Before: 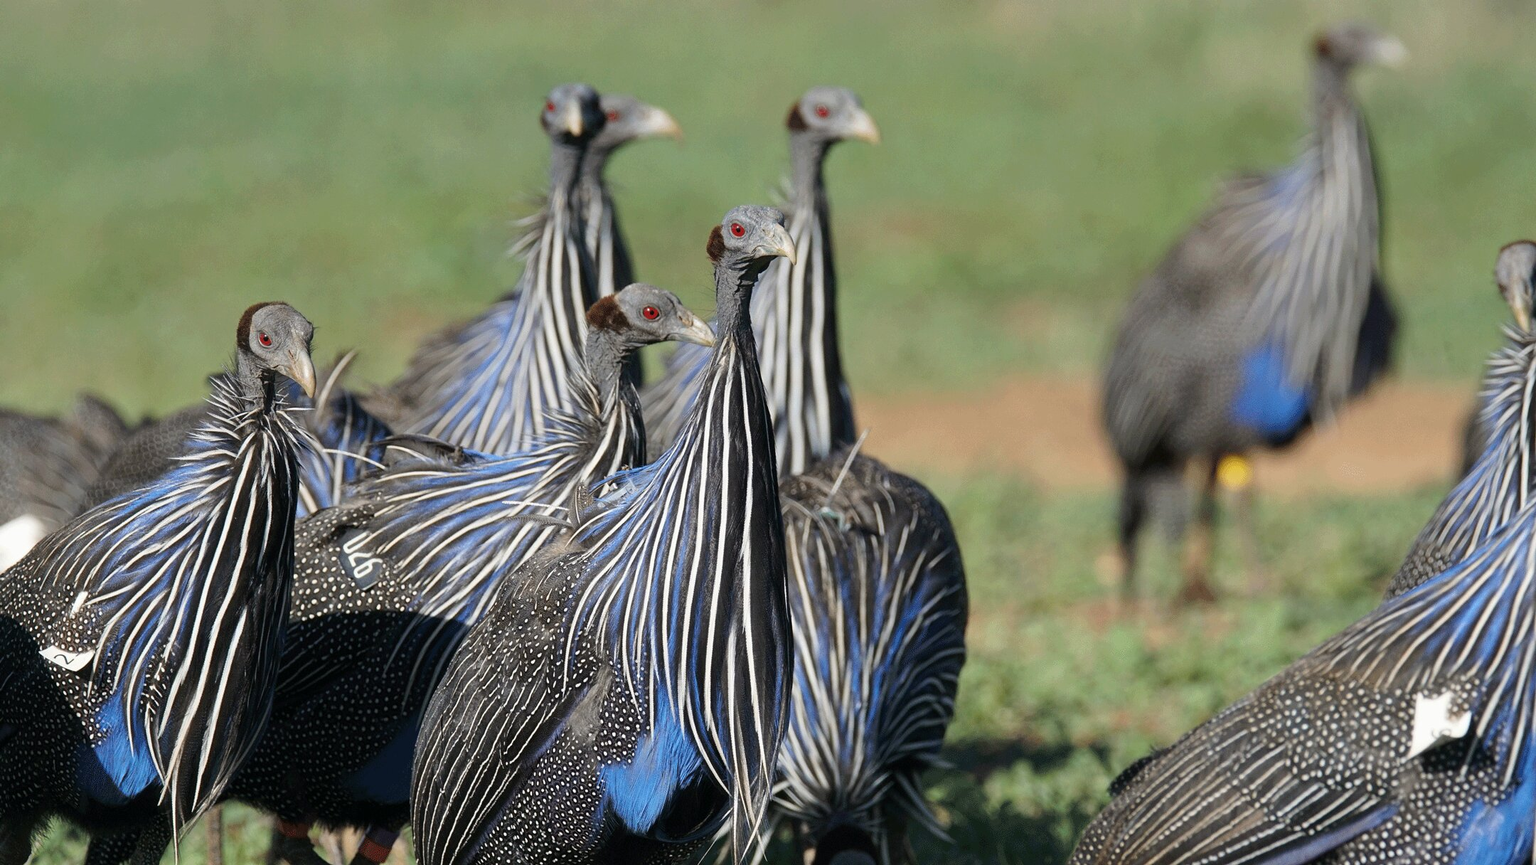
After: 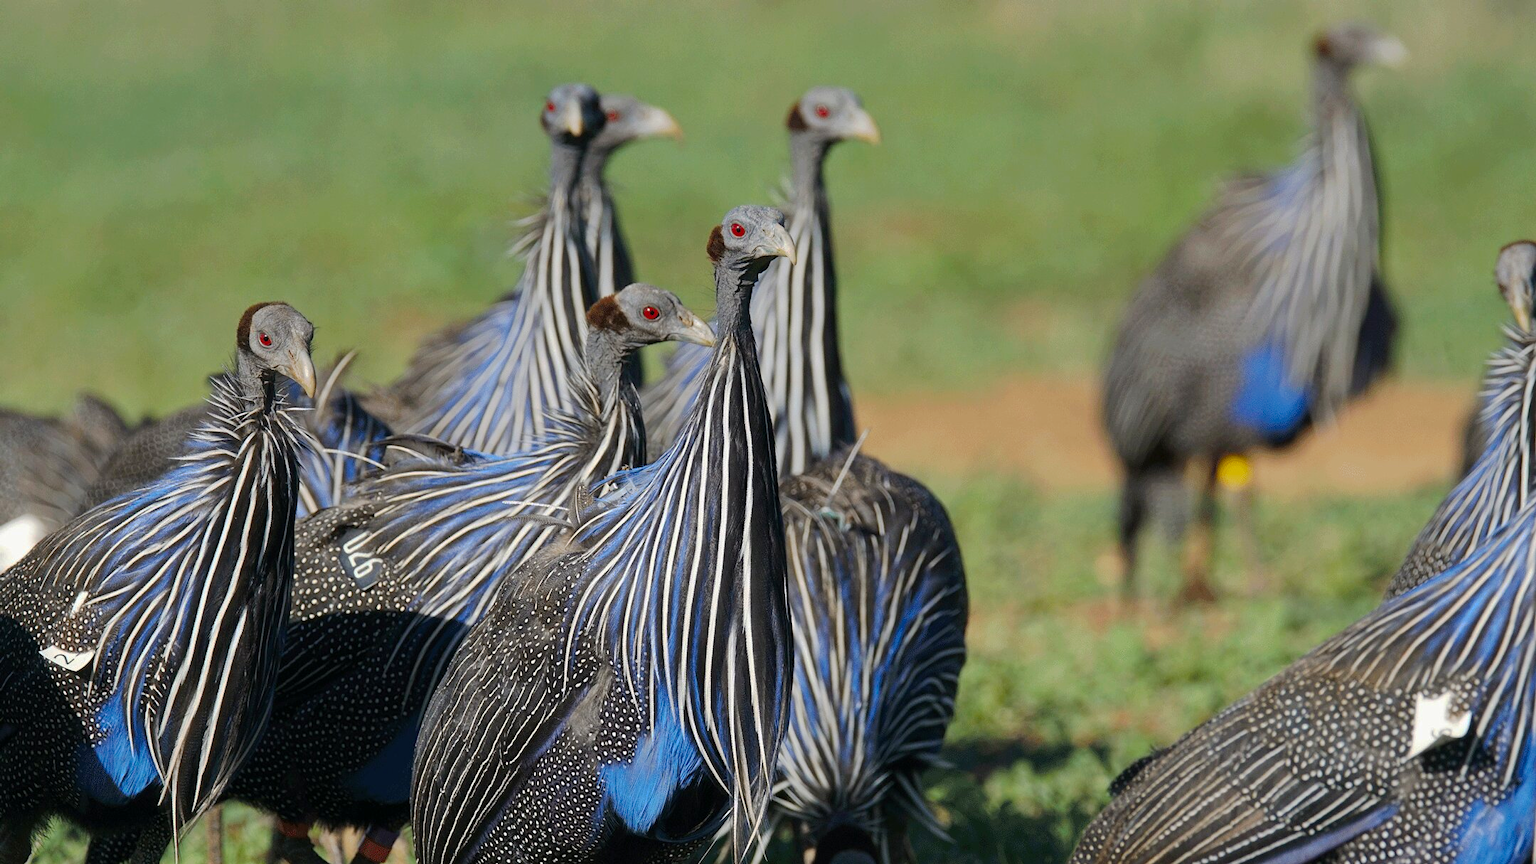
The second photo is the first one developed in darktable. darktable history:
color balance rgb: perceptual saturation grading › global saturation 30.182%
tone curve: curves: ch0 [(0, 0) (0.003, 0.003) (0.011, 0.011) (0.025, 0.025) (0.044, 0.044) (0.069, 0.068) (0.1, 0.098) (0.136, 0.134) (0.177, 0.175) (0.224, 0.221) (0.277, 0.273) (0.335, 0.33) (0.399, 0.393) (0.468, 0.461) (0.543, 0.534) (0.623, 0.614) (0.709, 0.69) (0.801, 0.752) (0.898, 0.835) (1, 1)], preserve colors none
